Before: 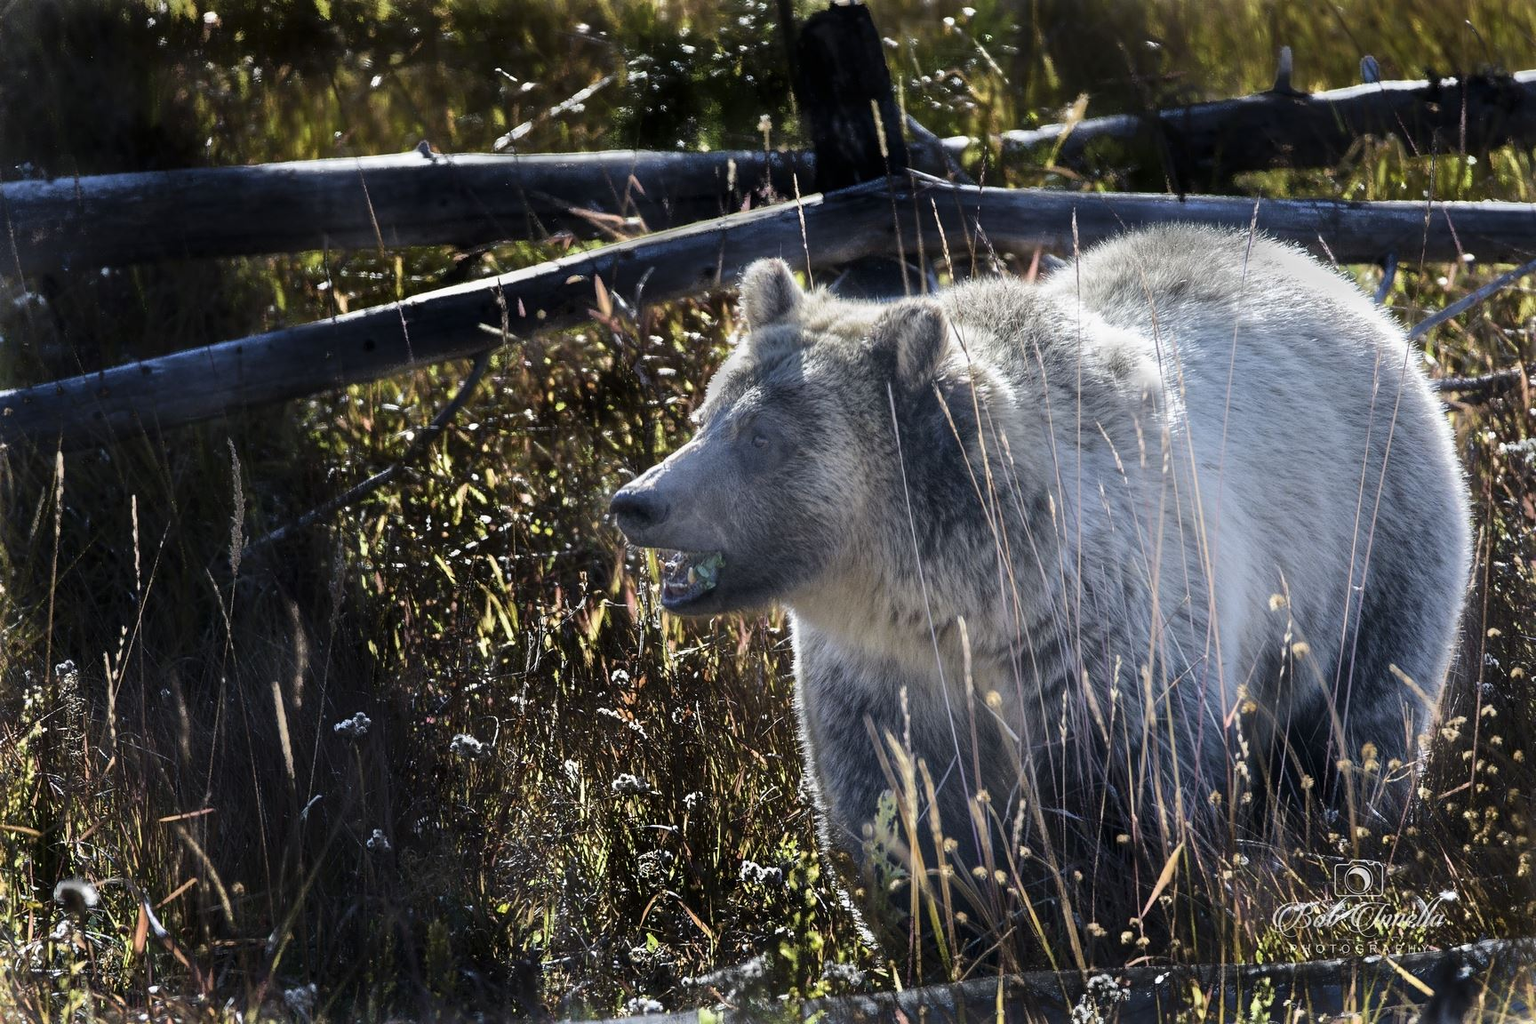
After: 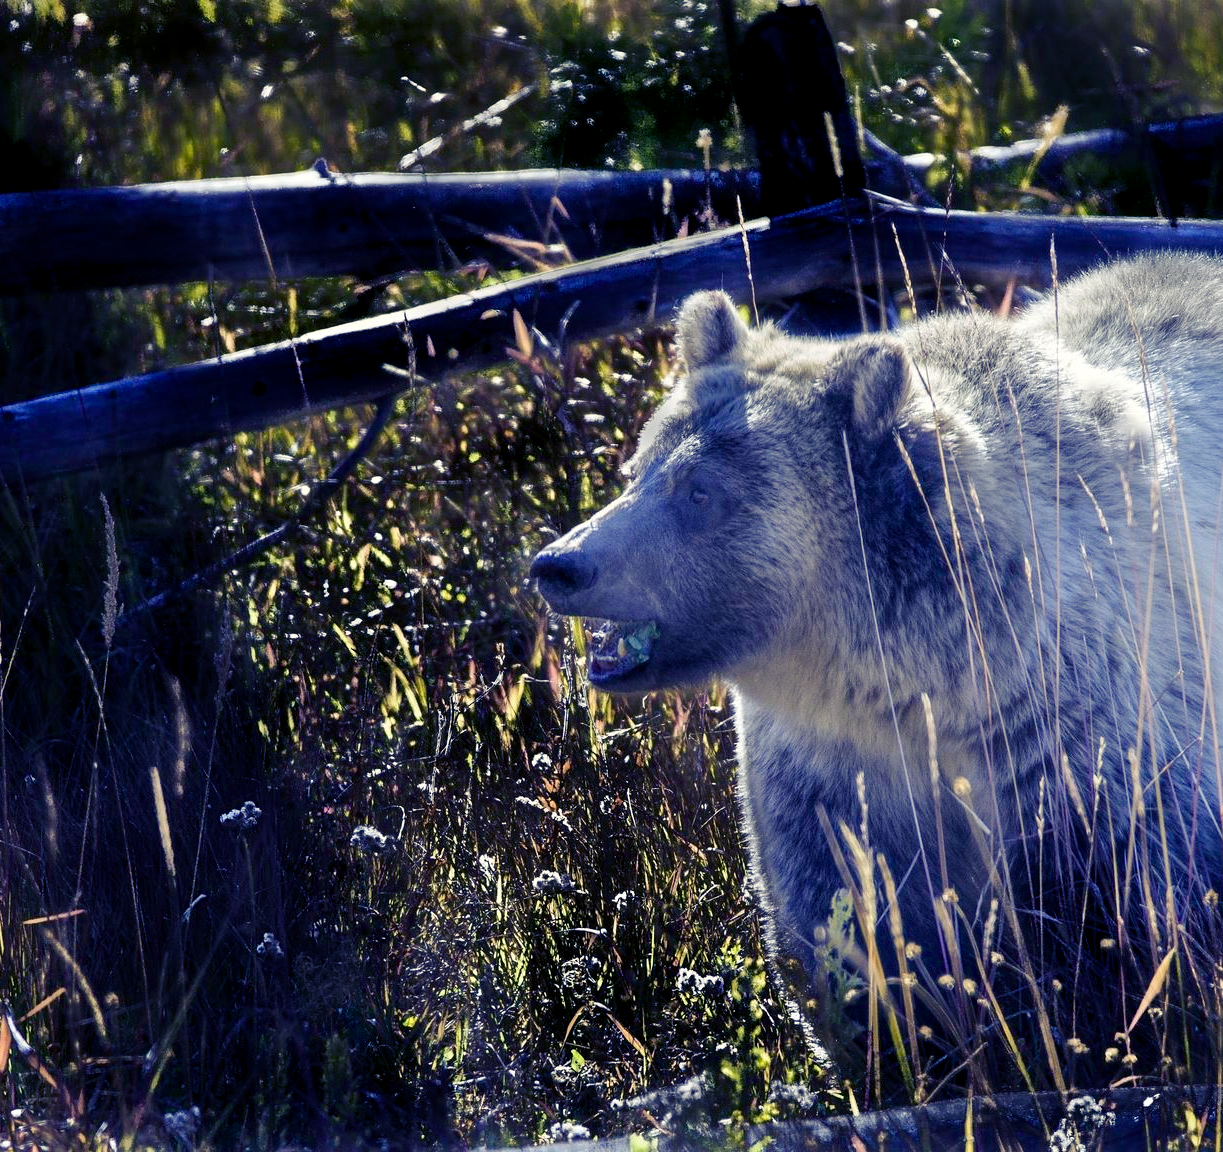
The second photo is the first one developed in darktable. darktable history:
color balance rgb: shadows lift › luminance -28.76%, shadows lift › chroma 15%, shadows lift › hue 270°, power › chroma 1%, power › hue 255°, highlights gain › luminance 7.14%, highlights gain › chroma 2%, highlights gain › hue 90°, global offset › luminance -0.29%, global offset › hue 260°, perceptual saturation grading › global saturation 20%, perceptual saturation grading › highlights -13.92%, perceptual saturation grading › shadows 50%
crop and rotate: left 9.061%, right 20.142%
